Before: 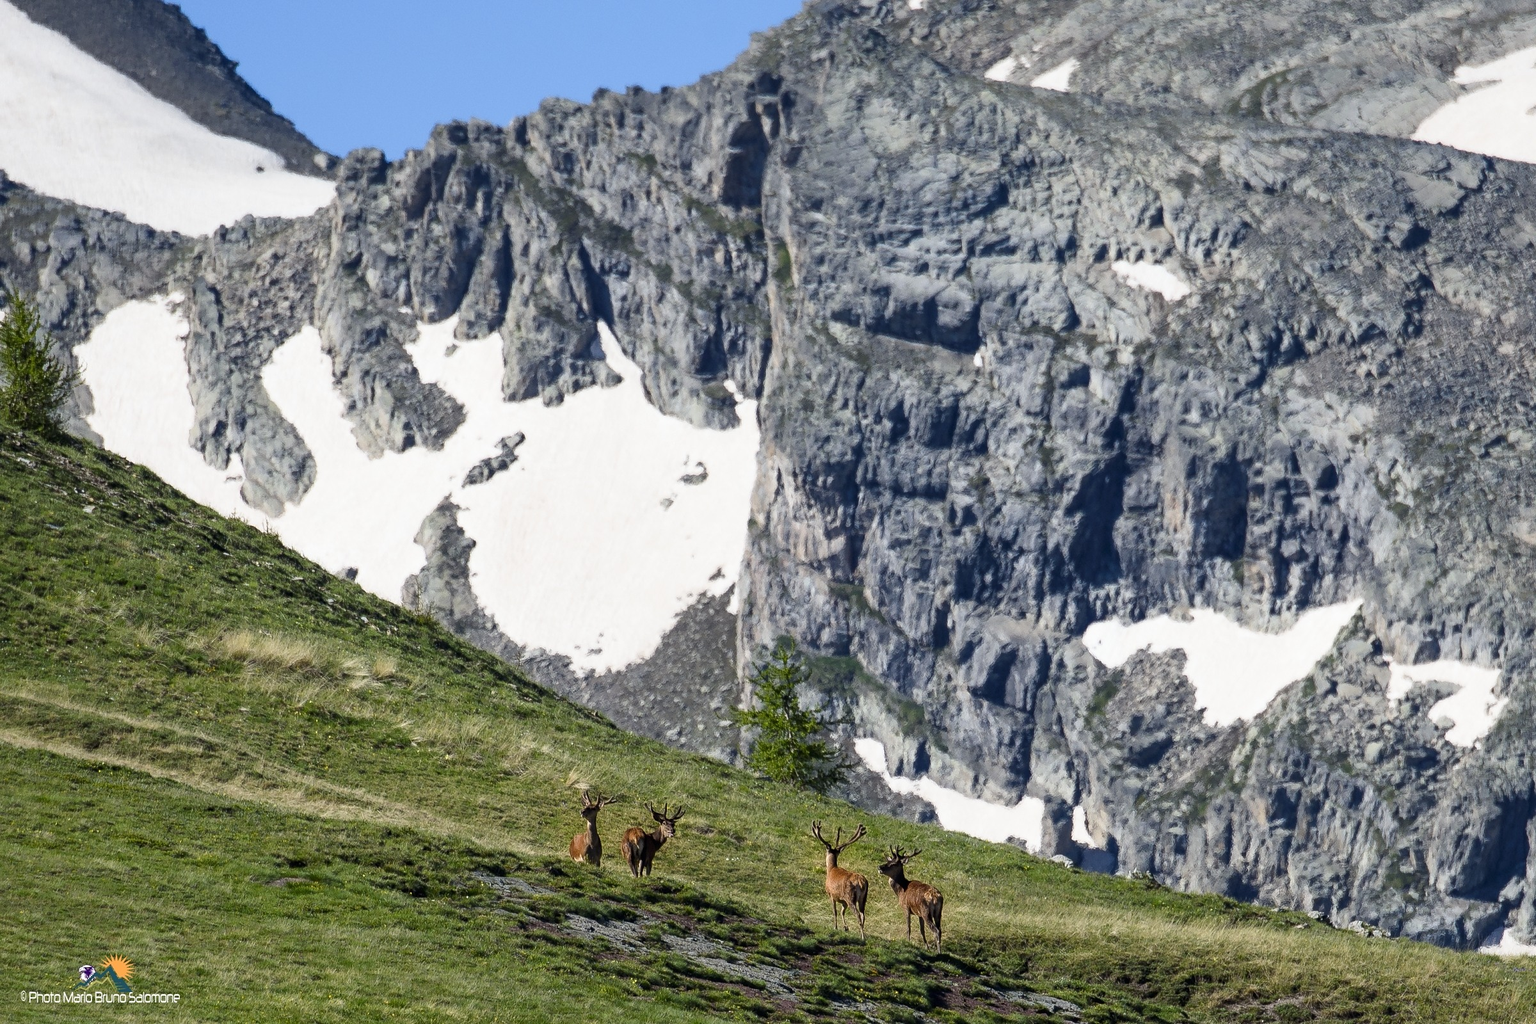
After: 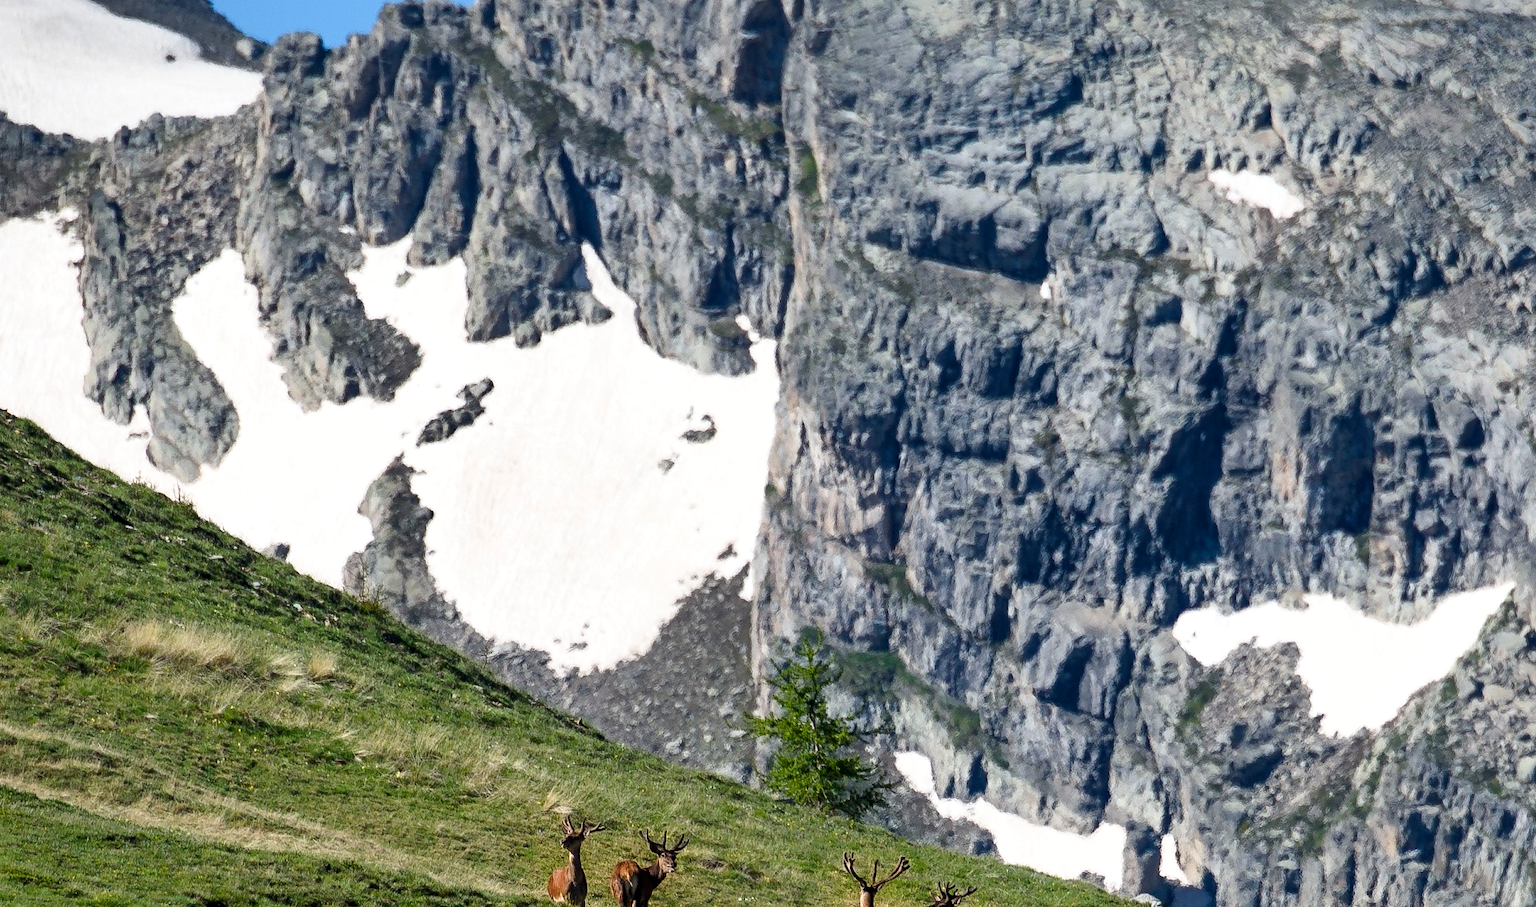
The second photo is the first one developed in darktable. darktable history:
shadows and highlights: radius 173.48, shadows 28, white point adjustment 2.98, highlights -68.62, soften with gaussian
crop: left 7.866%, top 11.901%, right 10.051%, bottom 15.405%
